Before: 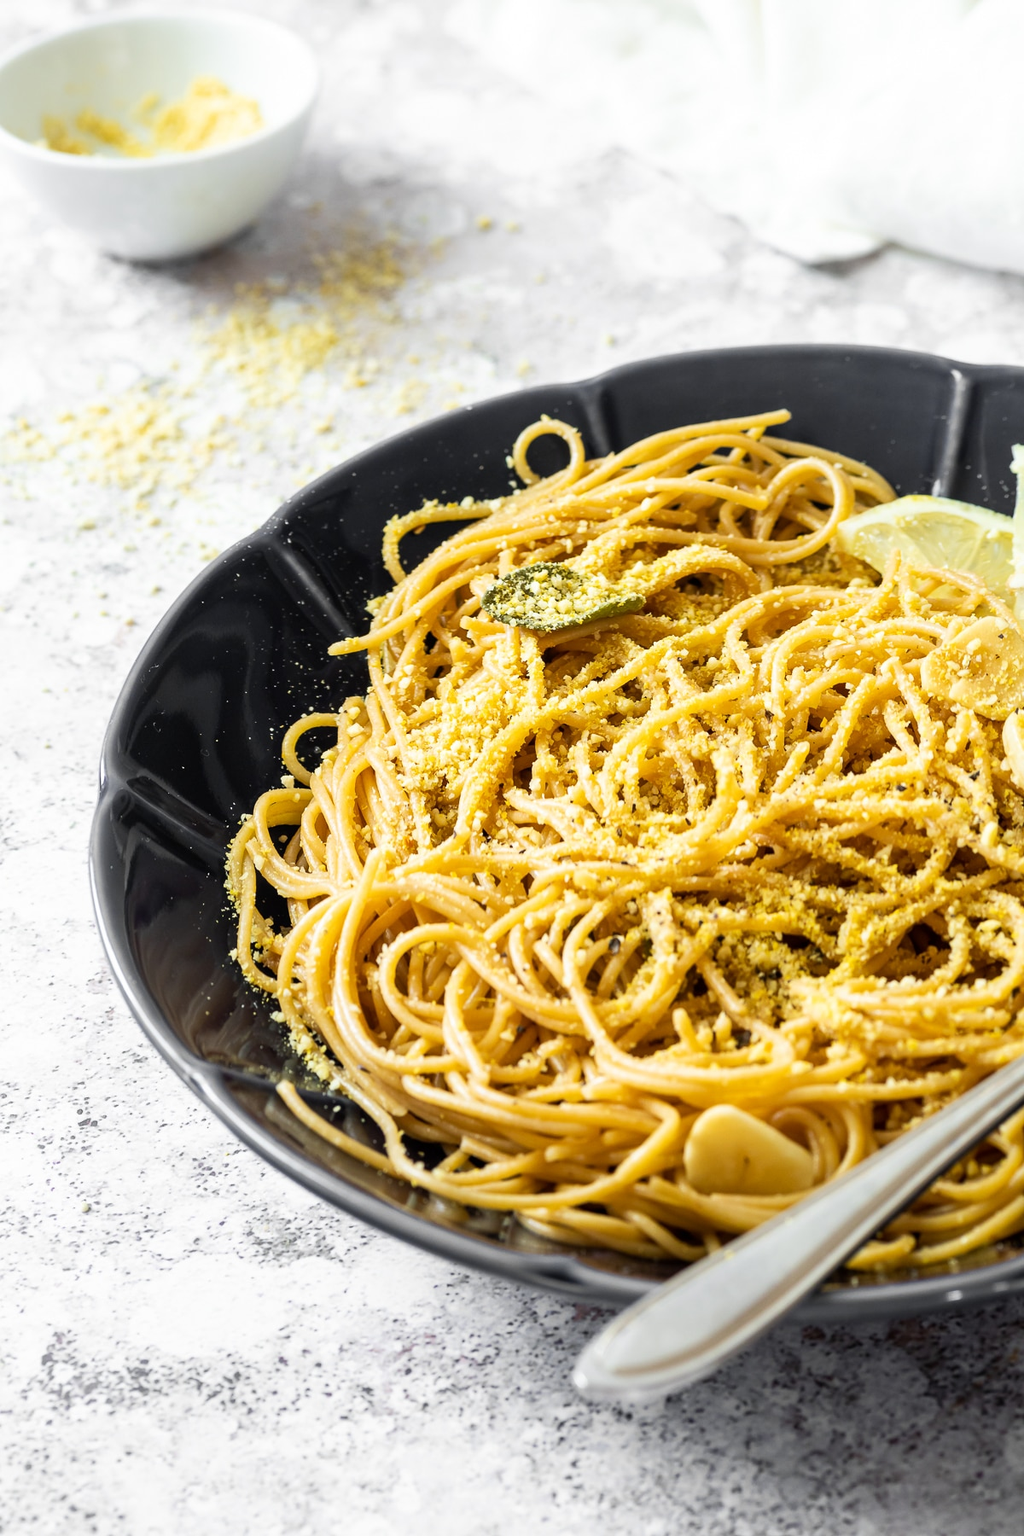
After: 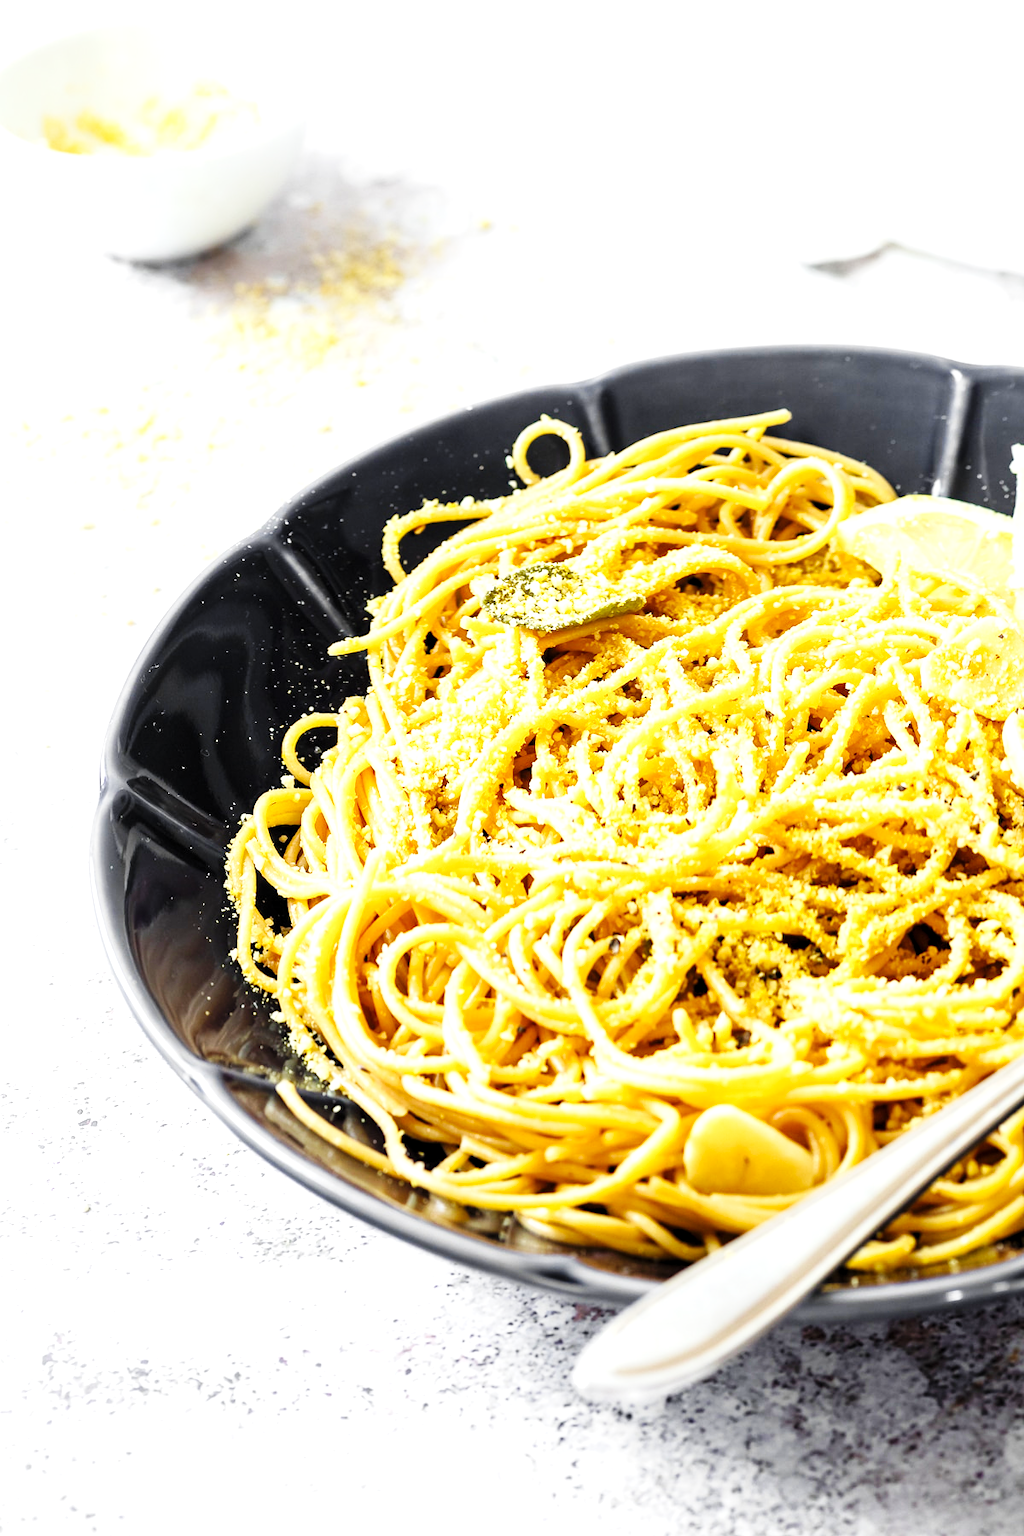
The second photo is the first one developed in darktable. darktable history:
levels: levels [0.018, 0.493, 1]
exposure: exposure 0.661 EV, compensate highlight preservation false
base curve: curves: ch0 [(0, 0) (0.032, 0.025) (0.121, 0.166) (0.206, 0.329) (0.605, 0.79) (1, 1)], preserve colors none
